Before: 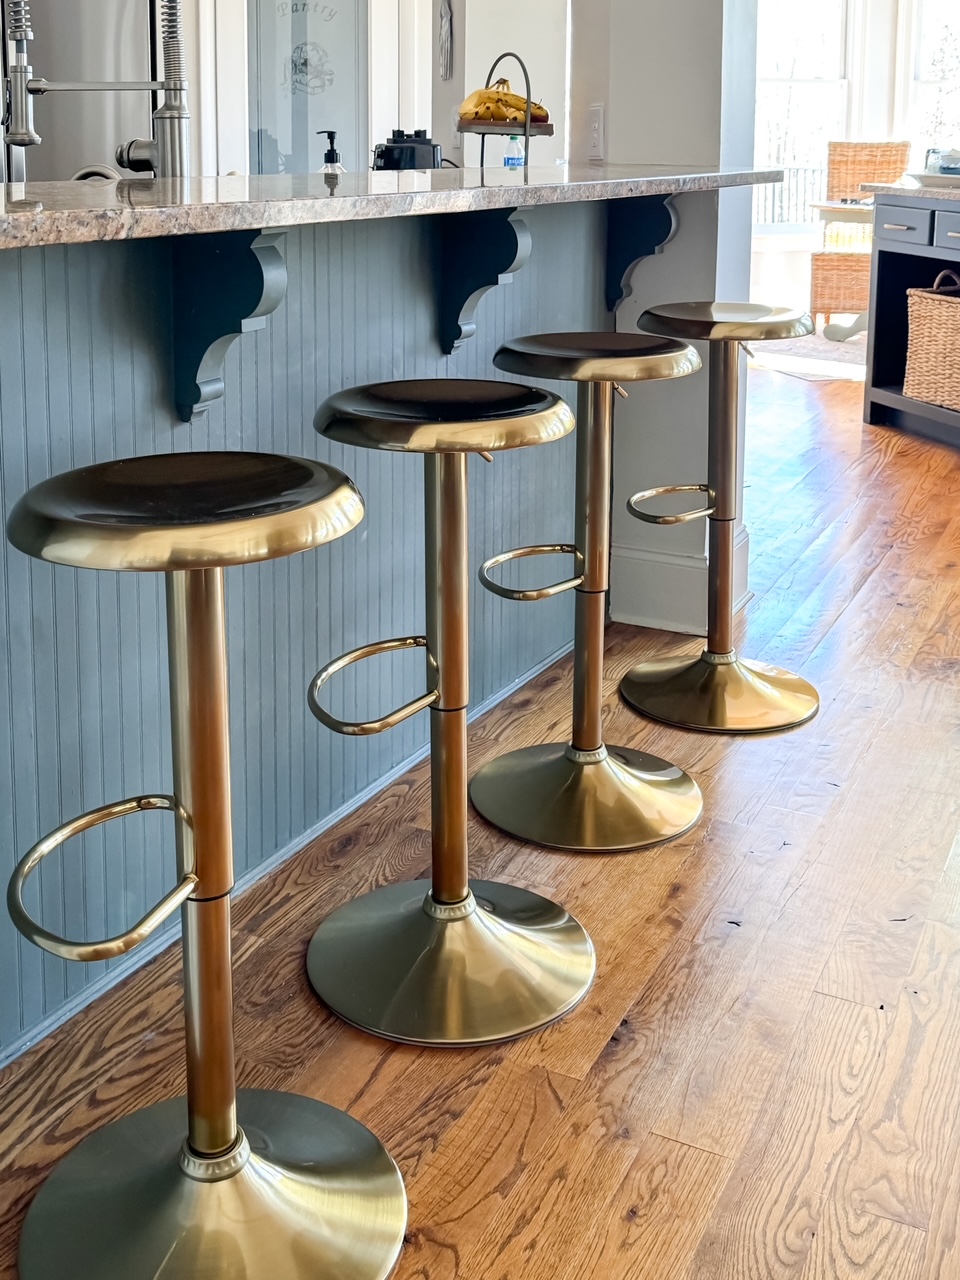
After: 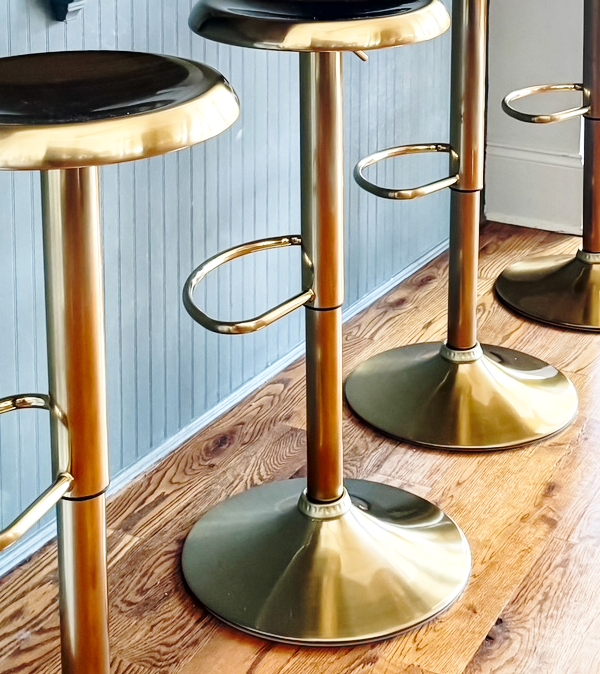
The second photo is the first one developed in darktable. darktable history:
crop: left 13.039%, top 31.352%, right 24.406%, bottom 15.978%
exposure: compensate exposure bias true, compensate highlight preservation false
base curve: curves: ch0 [(0, 0) (0.032, 0.037) (0.105, 0.228) (0.435, 0.76) (0.856, 0.983) (1, 1)], preserve colors none
local contrast: mode bilateral grid, contrast 20, coarseness 49, detail 120%, midtone range 0.2
